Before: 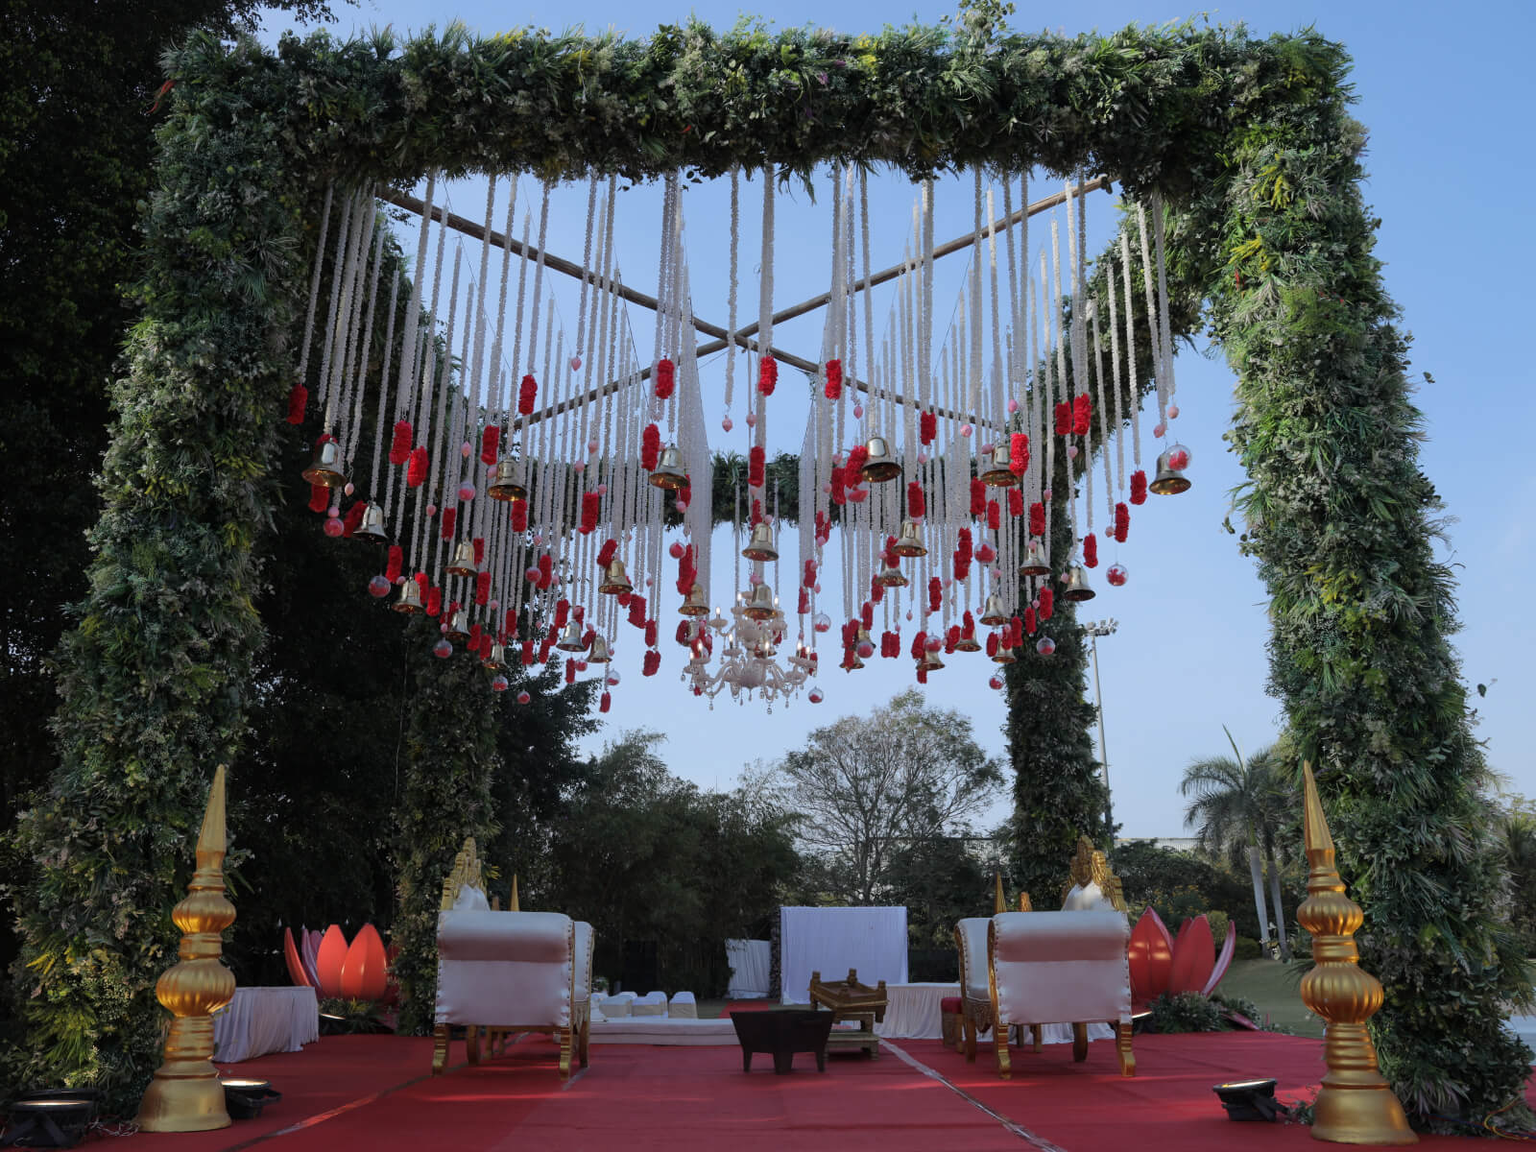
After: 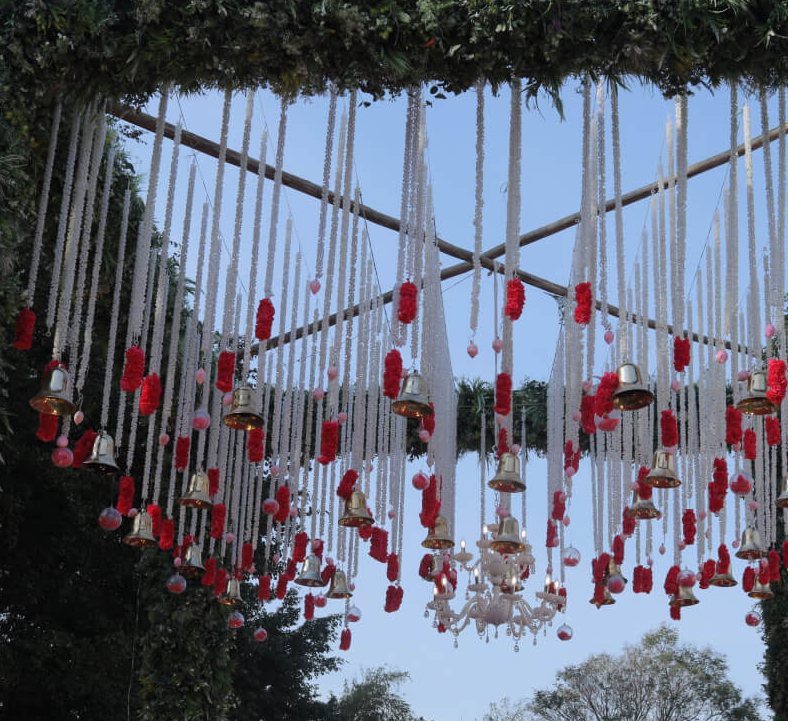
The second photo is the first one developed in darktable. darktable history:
fill light: on, module defaults
crop: left 17.835%, top 7.675%, right 32.881%, bottom 32.213%
